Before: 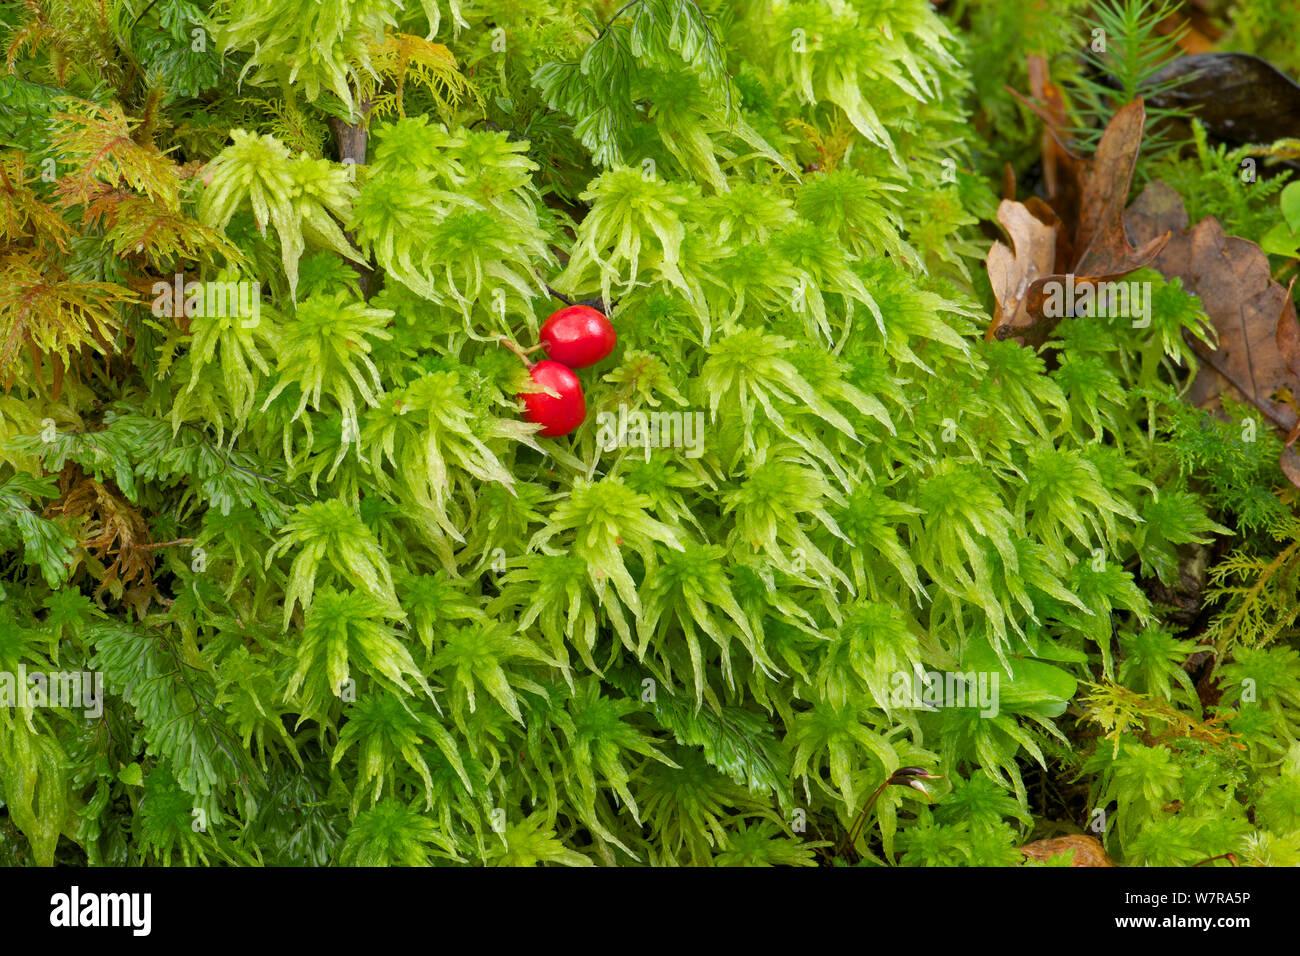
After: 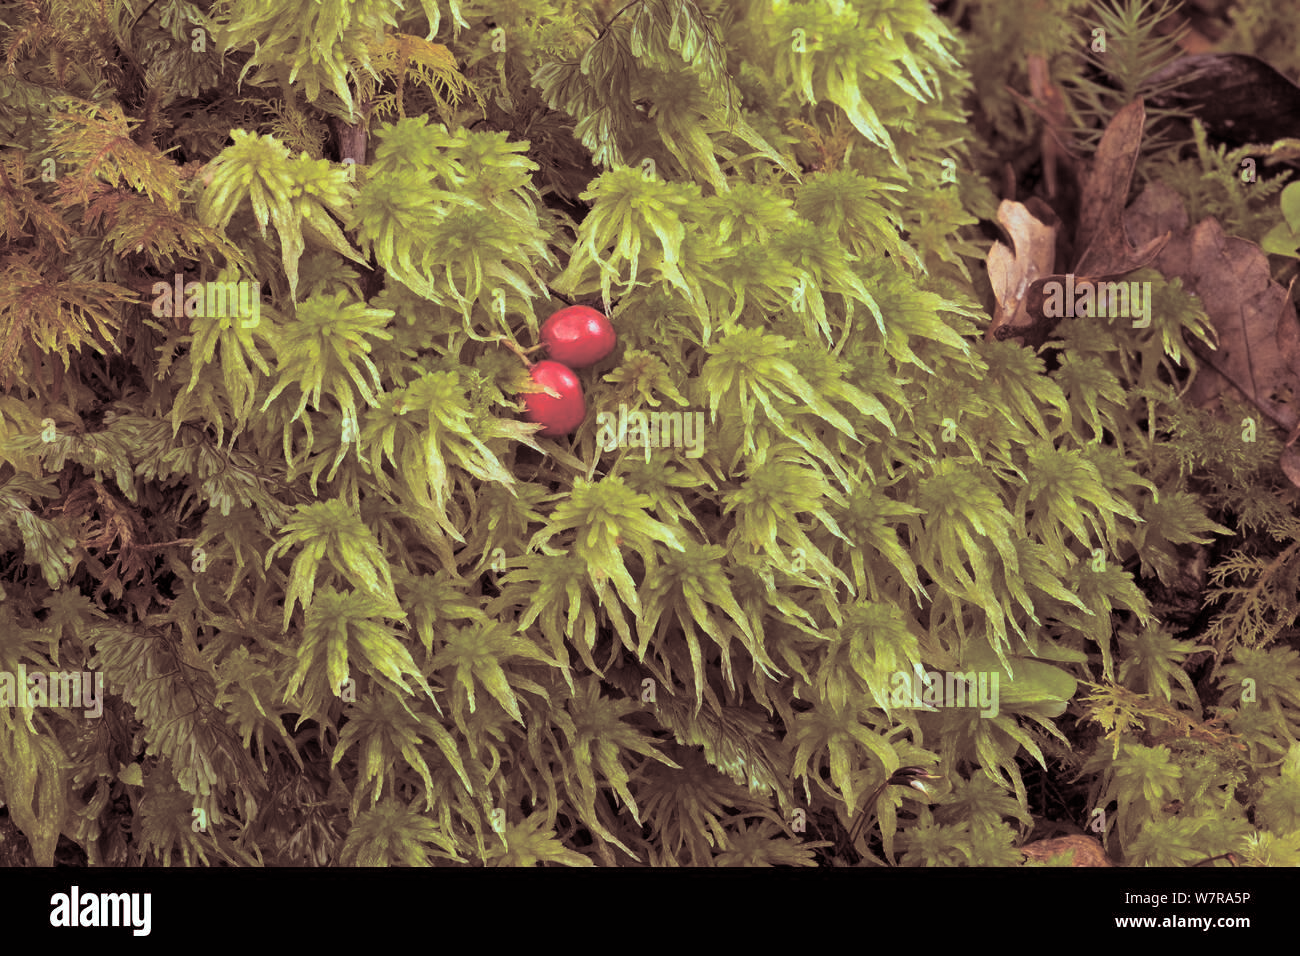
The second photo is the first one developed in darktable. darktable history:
vibrance: vibrance 10%
split-toning: shadows › saturation 0.3, highlights › hue 180°, highlights › saturation 0.3, compress 0%
